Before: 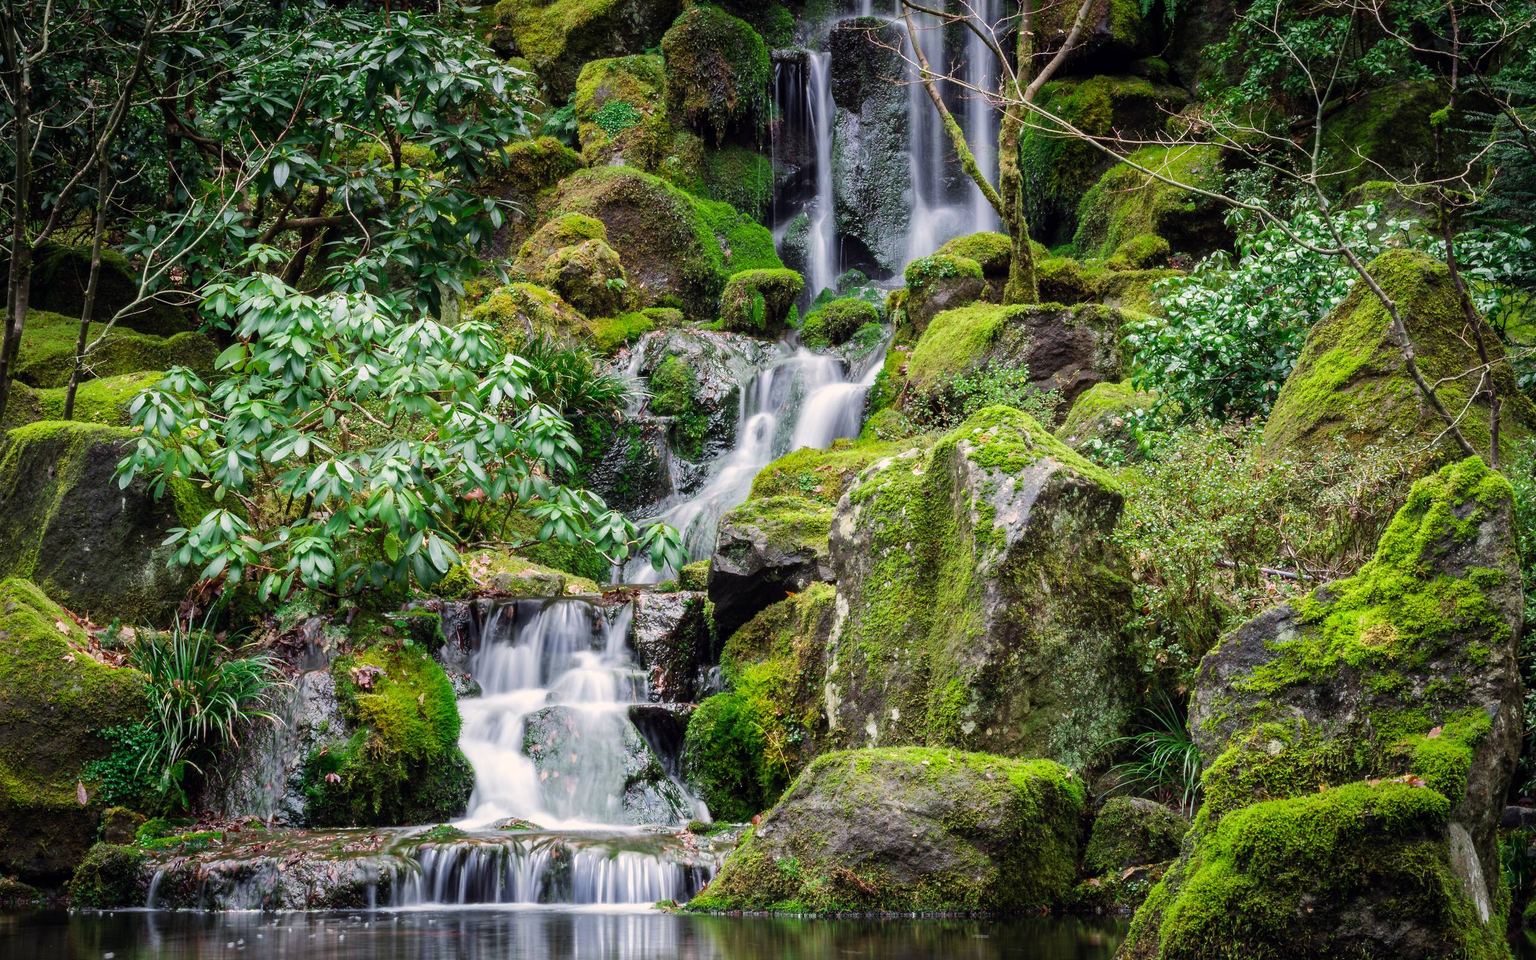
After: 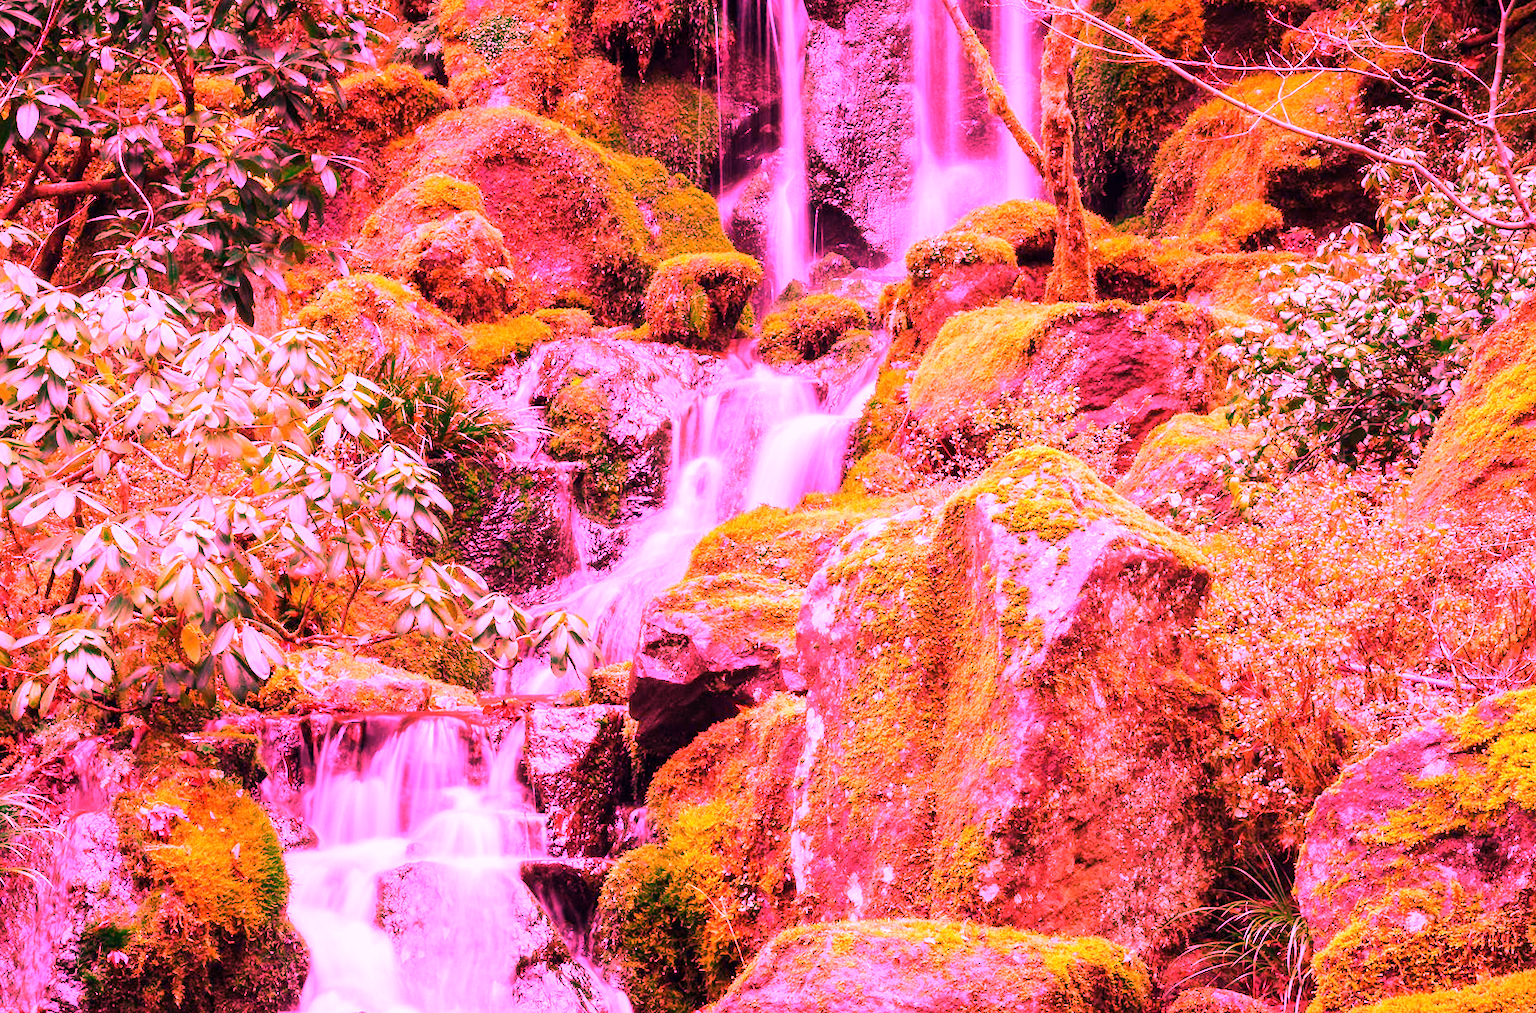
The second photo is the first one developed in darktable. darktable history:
rotate and perspective: lens shift (vertical) 0.048, lens shift (horizontal) -0.024, automatic cropping off
white balance: red 4.26, blue 1.802
crop and rotate: left 17.046%, top 10.659%, right 12.989%, bottom 14.553%
